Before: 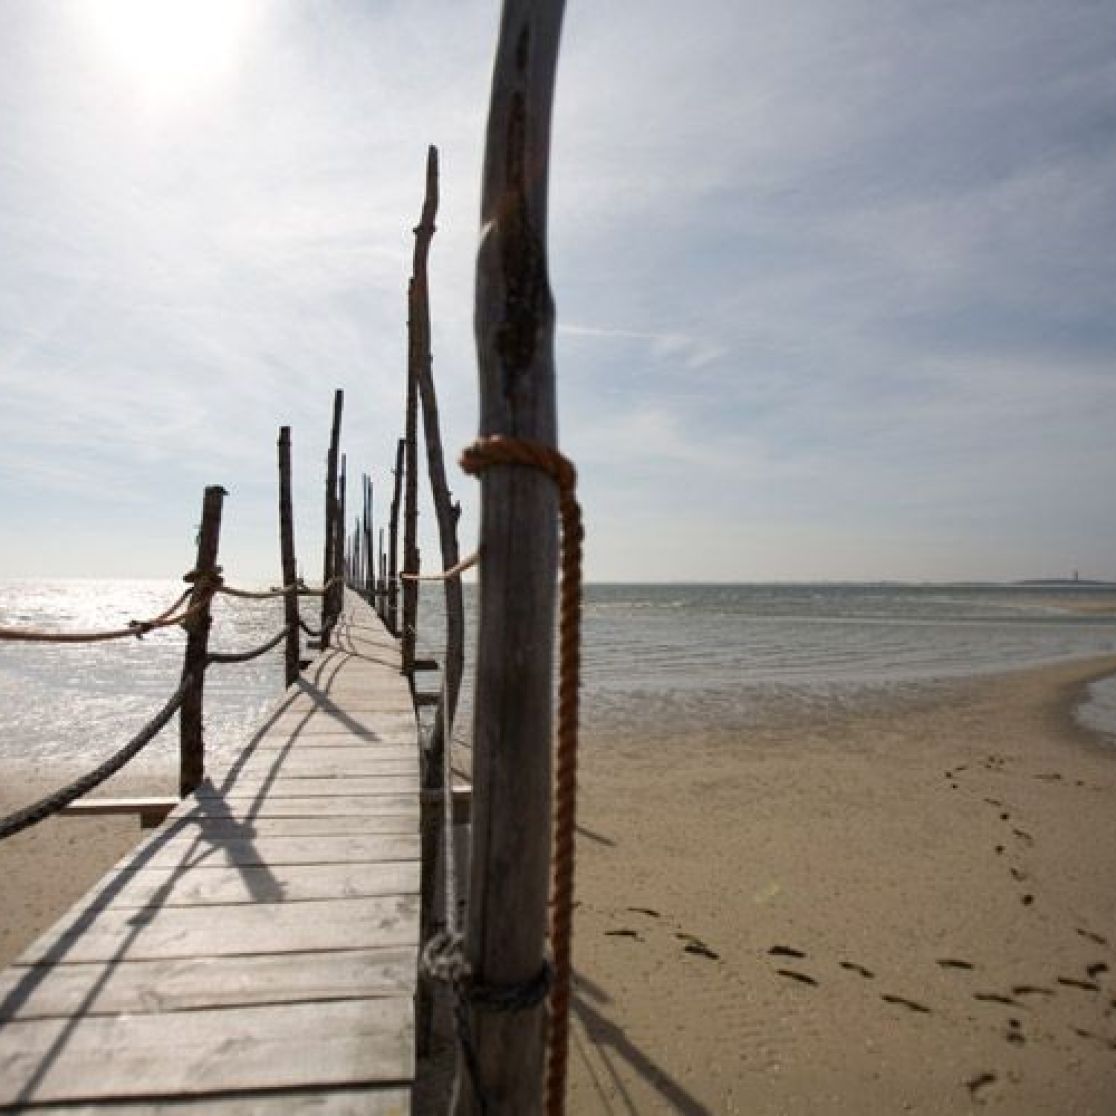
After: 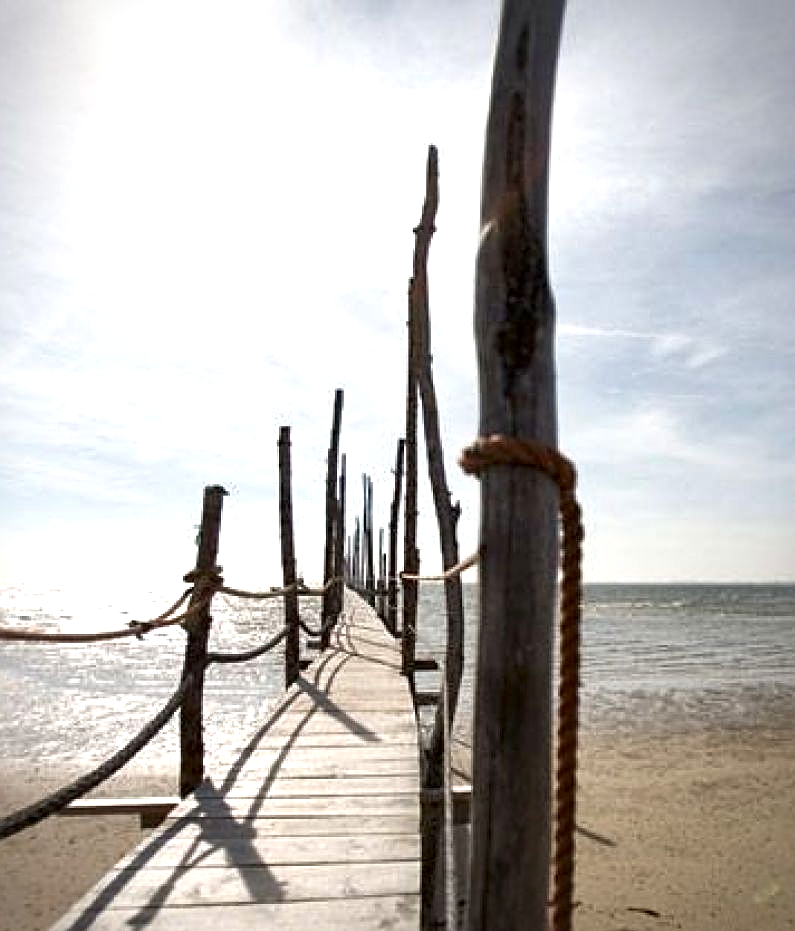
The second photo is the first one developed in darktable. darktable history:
exposure: black level correction 0, exposure 0.5 EV, compensate highlight preservation false
local contrast: mode bilateral grid, contrast 69, coarseness 75, detail 180%, midtone range 0.2
crop: right 28.731%, bottom 16.528%
vignetting: fall-off radius 44.82%, brightness -0.394, saturation 0.01
sharpen: on, module defaults
